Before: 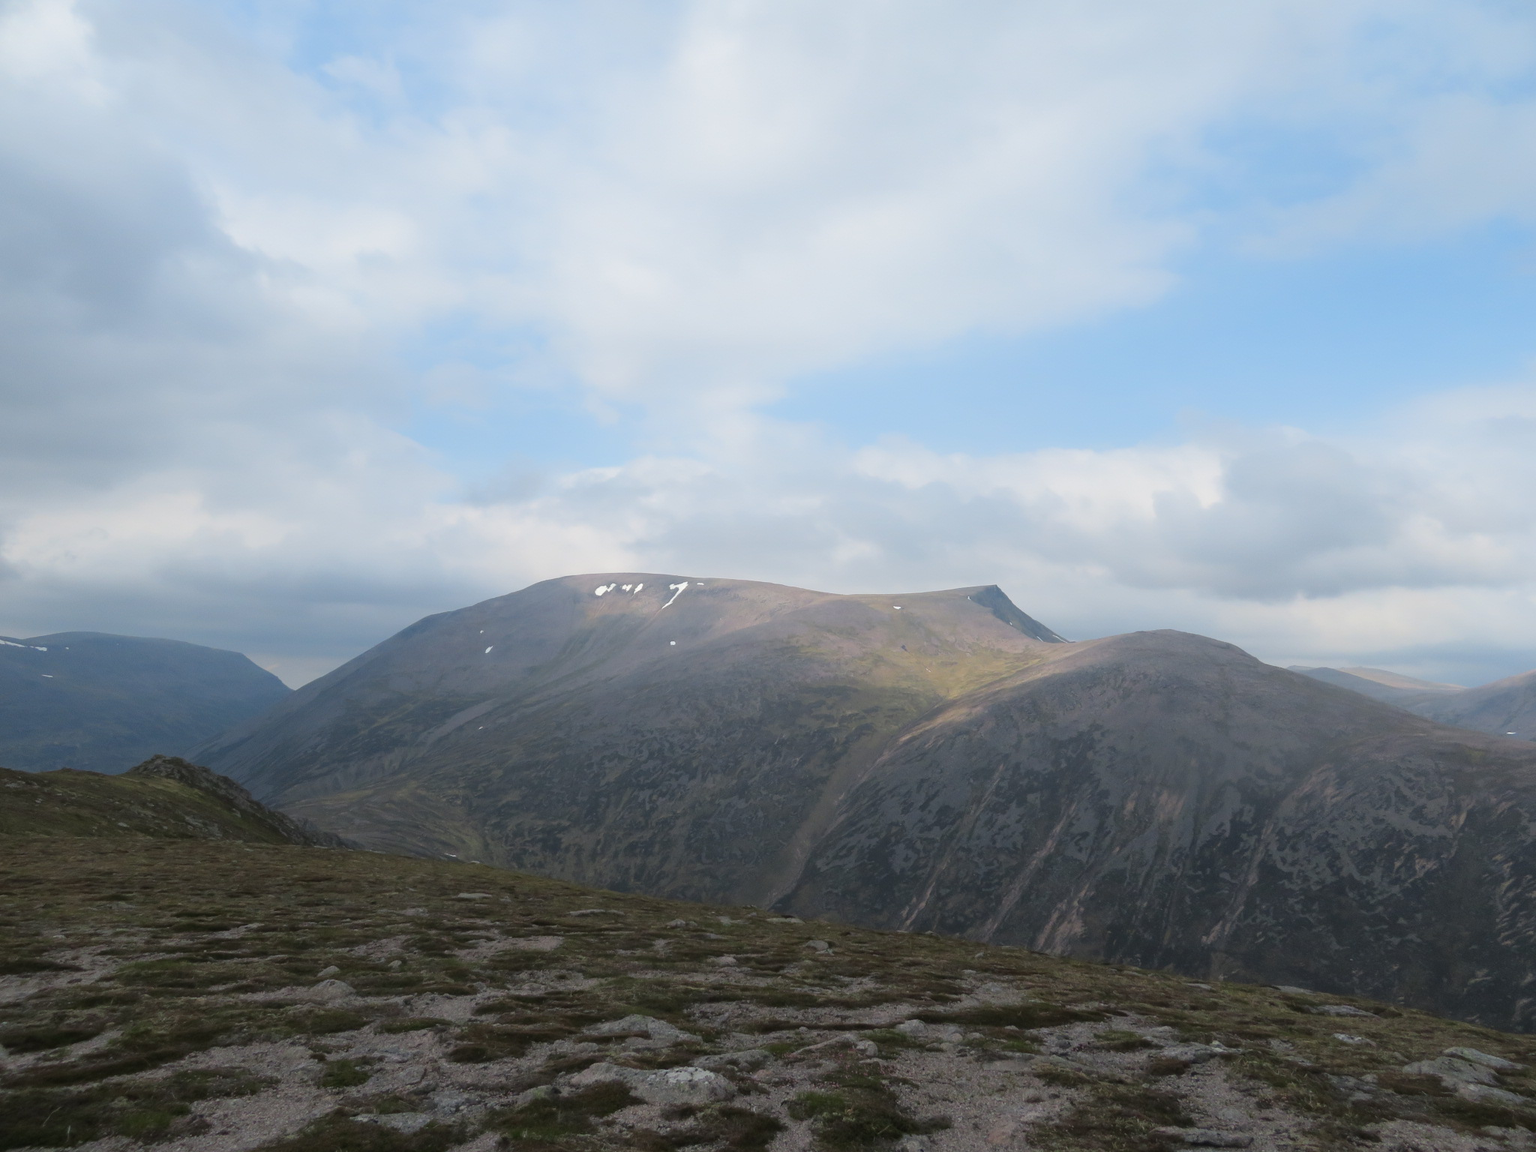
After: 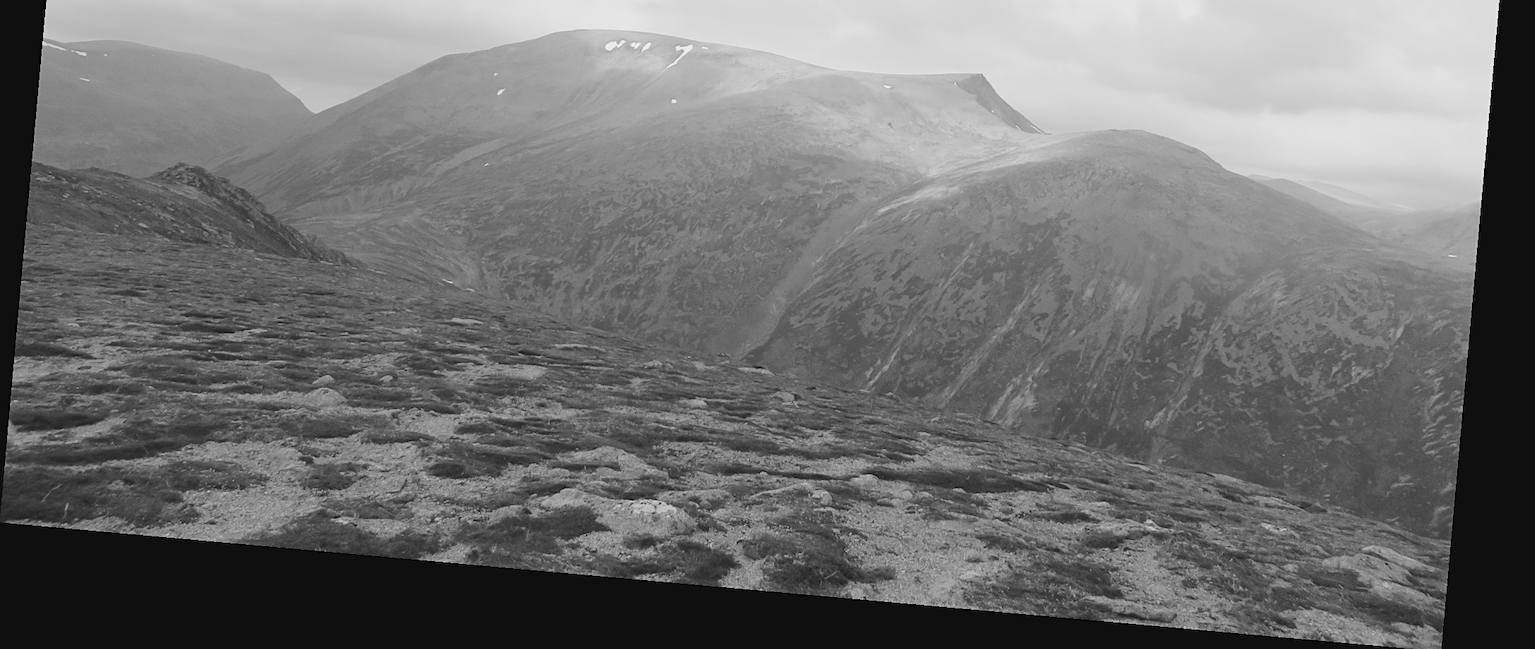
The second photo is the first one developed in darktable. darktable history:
sharpen: on, module defaults
monochrome: a 73.58, b 64.21
crop and rotate: top 46.237%
filmic rgb: hardness 4.17
rotate and perspective: rotation 5.12°, automatic cropping off
color zones: curves: ch0 [(0, 0.65) (0.096, 0.644) (0.221, 0.539) (0.429, 0.5) (0.571, 0.5) (0.714, 0.5) (0.857, 0.5) (1, 0.65)]; ch1 [(0, 0.5) (0.143, 0.5) (0.257, -0.002) (0.429, 0.04) (0.571, -0.001) (0.714, -0.015) (0.857, 0.024) (1, 0.5)]
exposure: black level correction 0, exposure 1.2 EV, compensate highlight preservation false
color balance: lift [1.007, 1, 1, 1], gamma [1.097, 1, 1, 1]
